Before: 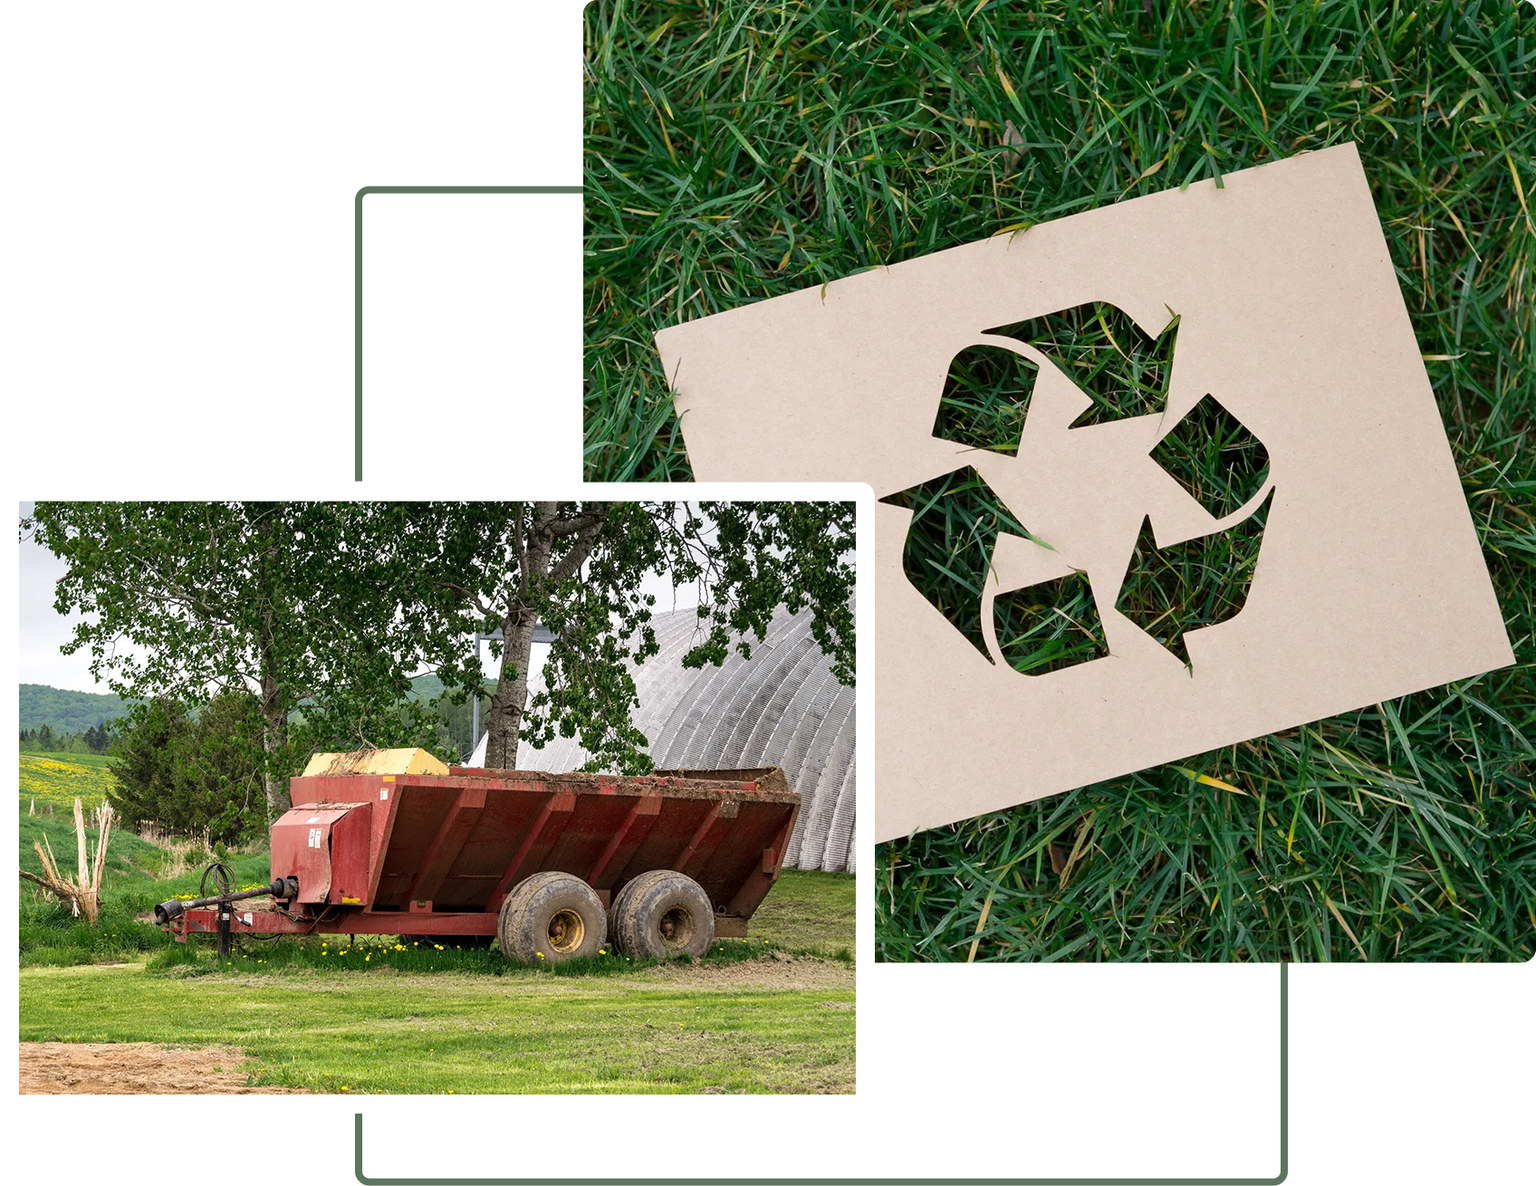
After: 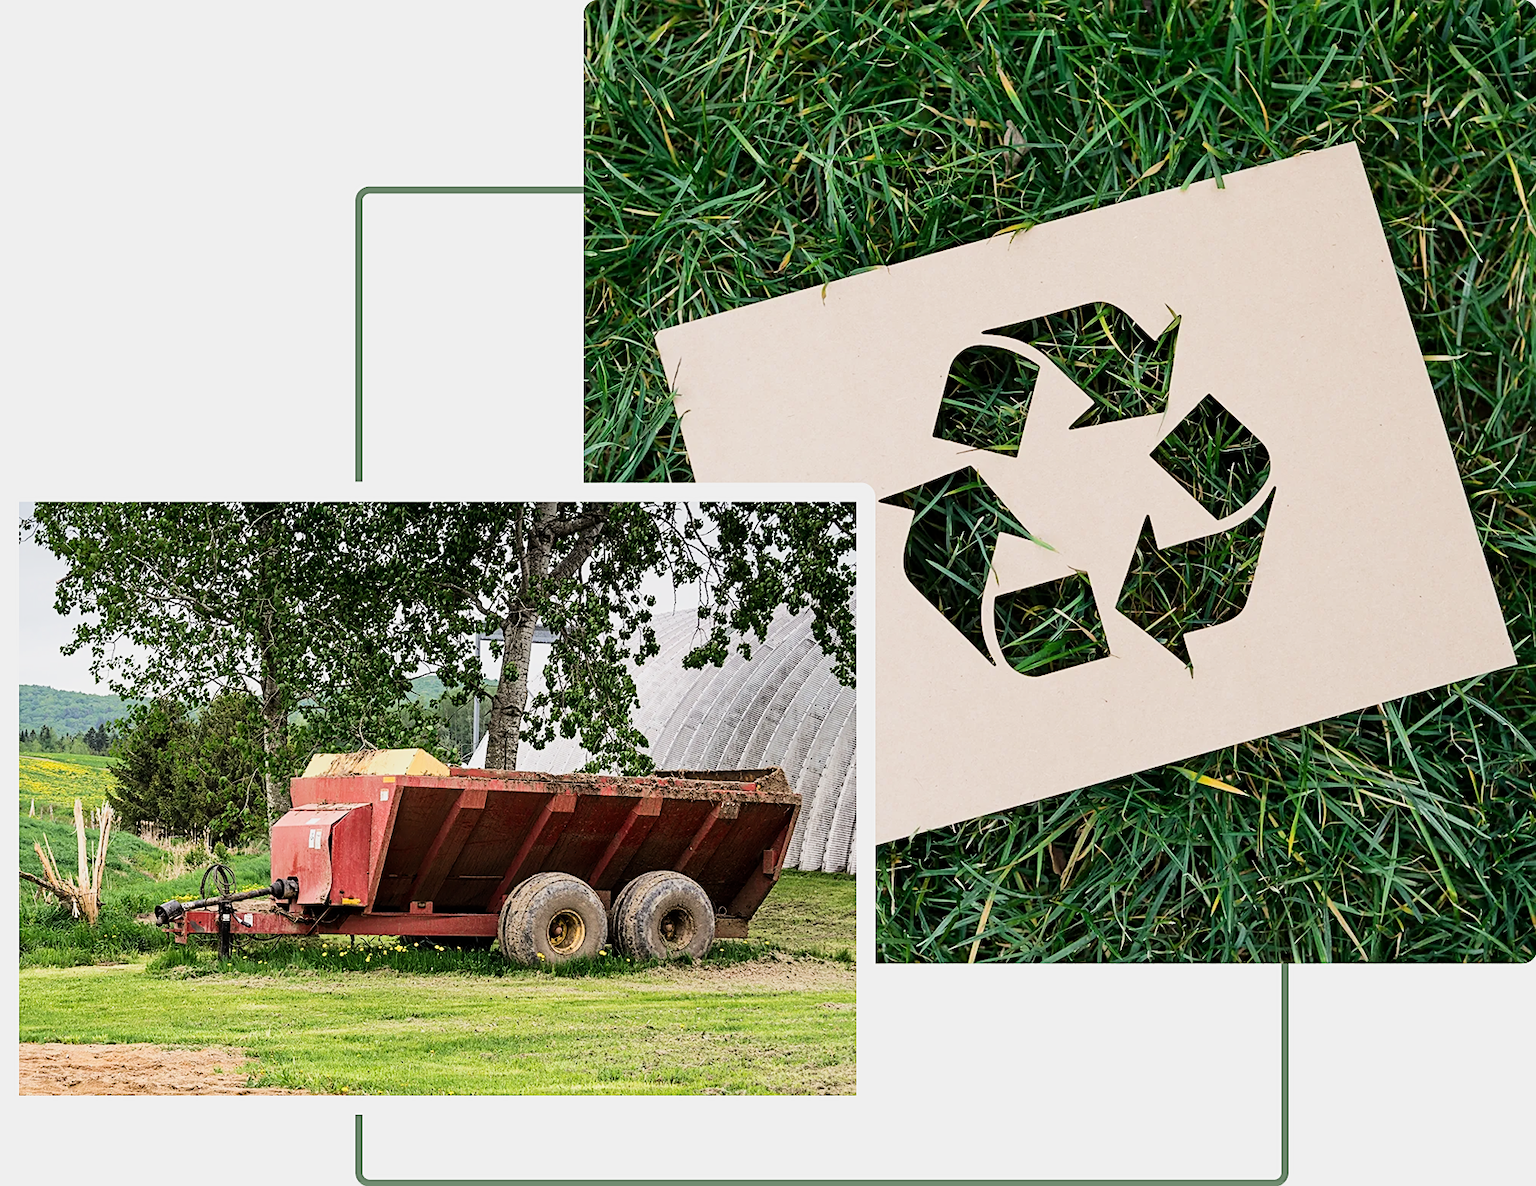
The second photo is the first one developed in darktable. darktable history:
filmic rgb: black relative exposure -7.5 EV, white relative exposure 5 EV, hardness 3.31, contrast 1.3, contrast in shadows safe
exposure: black level correction 0, exposure 0.5 EV, compensate highlight preservation false
sharpen: on, module defaults
